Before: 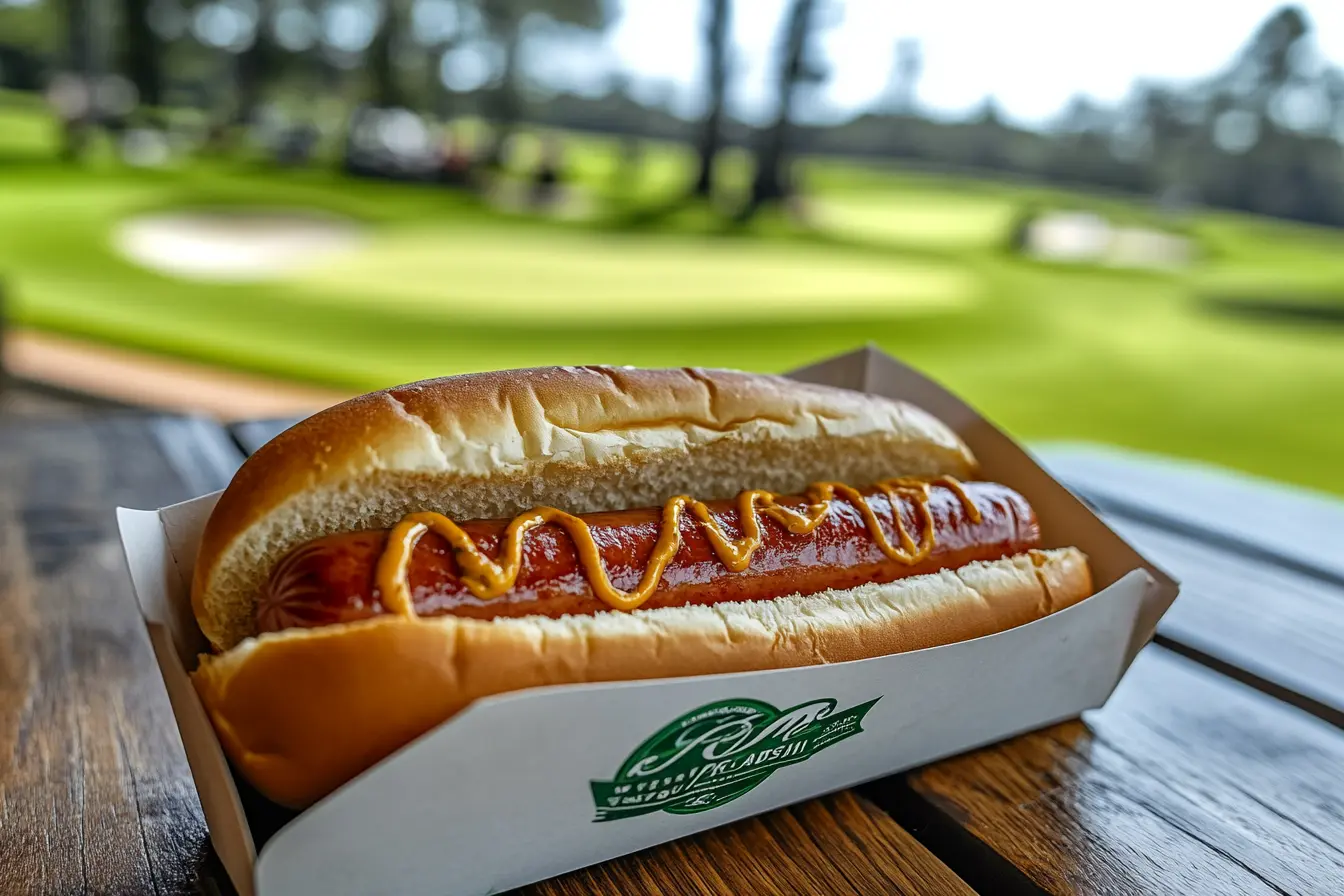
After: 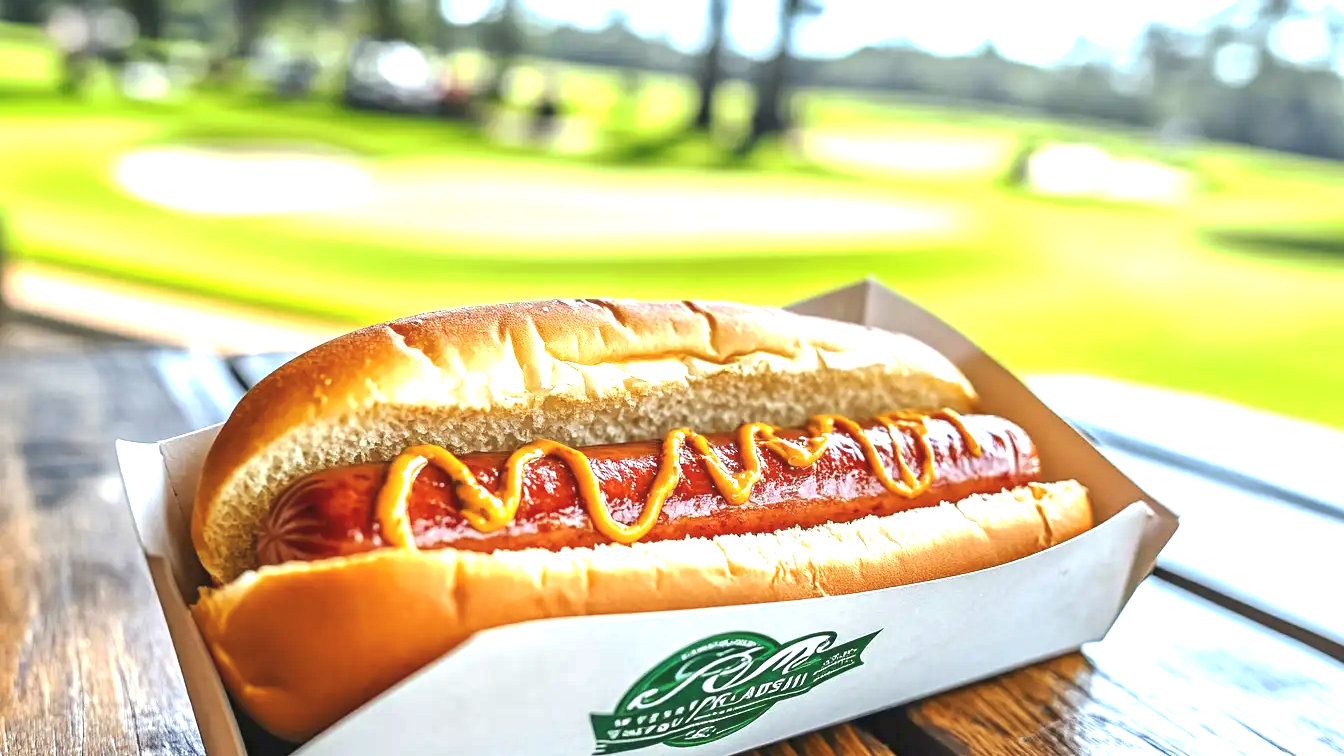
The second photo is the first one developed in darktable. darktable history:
crop: top 7.589%, bottom 8.025%
tone curve: curves: ch0 [(0, 0) (0.003, 0.04) (0.011, 0.053) (0.025, 0.077) (0.044, 0.104) (0.069, 0.127) (0.1, 0.15) (0.136, 0.177) (0.177, 0.215) (0.224, 0.254) (0.277, 0.3) (0.335, 0.355) (0.399, 0.41) (0.468, 0.477) (0.543, 0.554) (0.623, 0.636) (0.709, 0.72) (0.801, 0.804) (0.898, 0.892) (1, 1)], preserve colors none
color zones: mix 27.46%
exposure: black level correction 0, exposure 1.664 EV, compensate exposure bias true, compensate highlight preservation false
